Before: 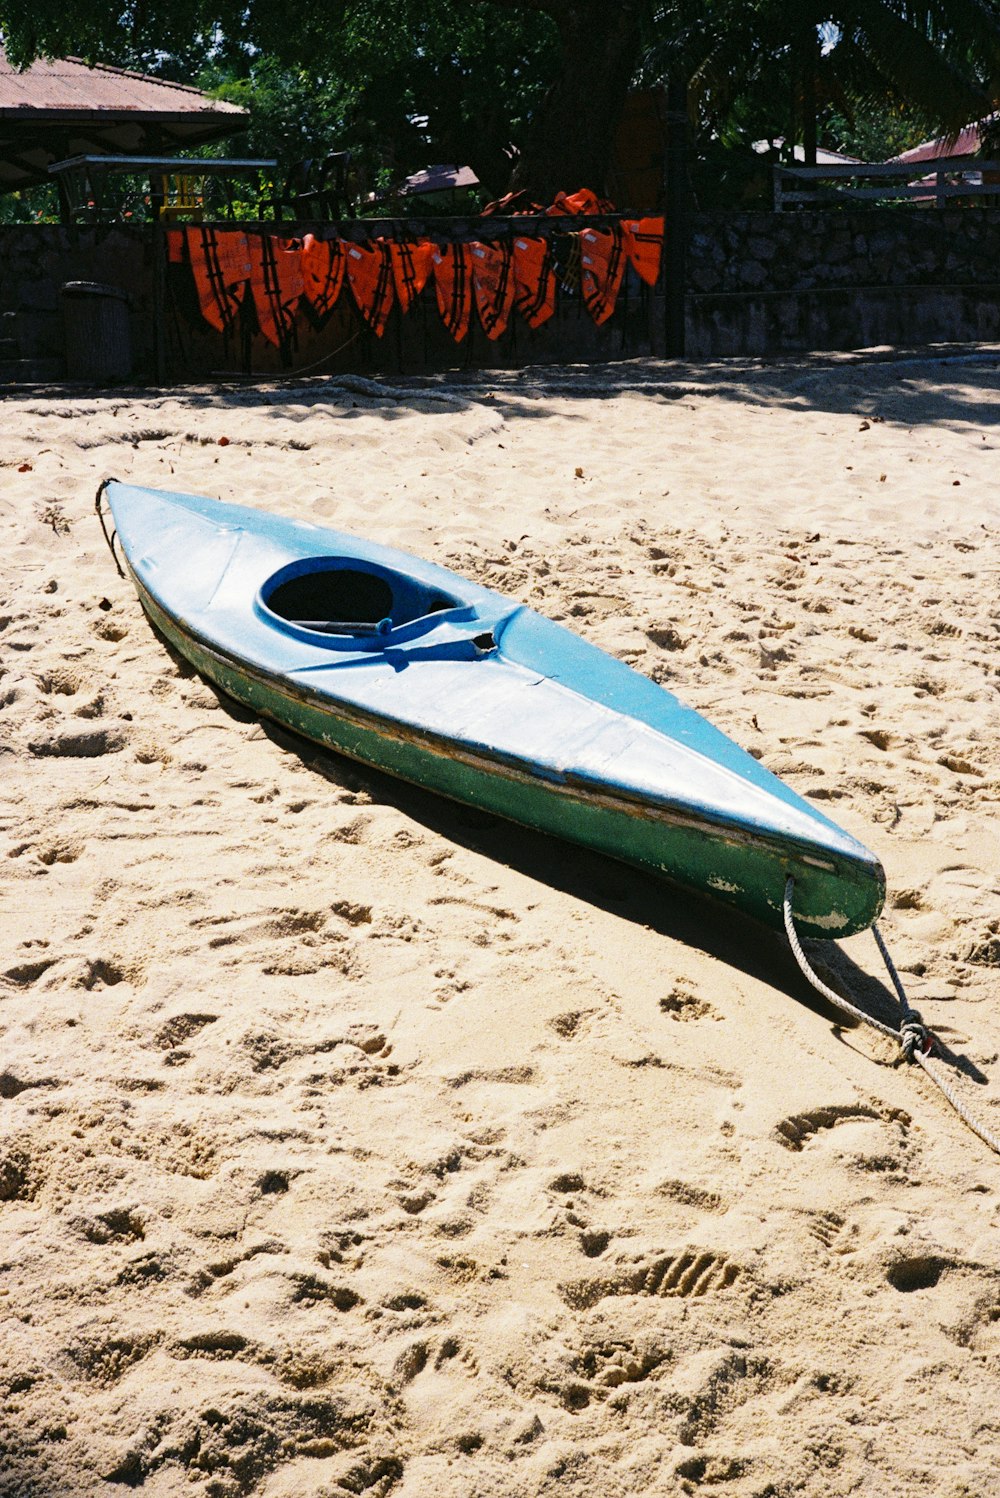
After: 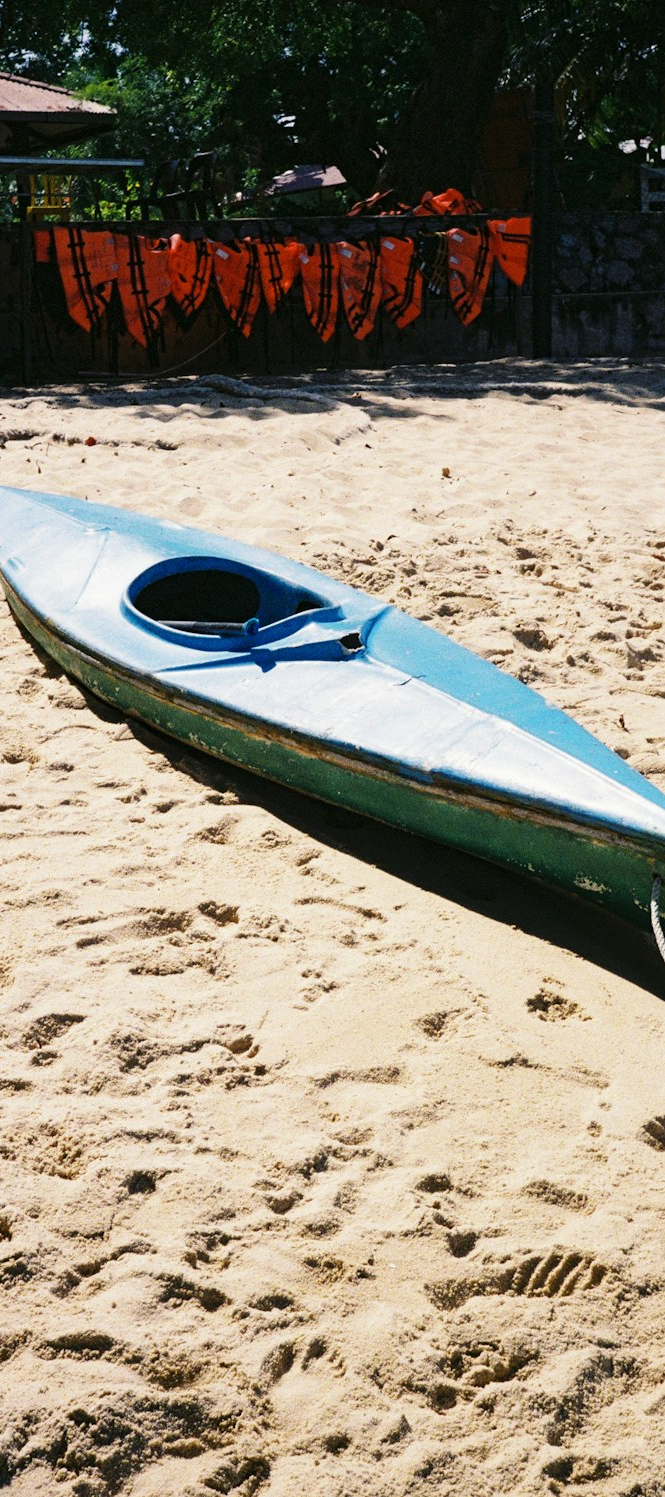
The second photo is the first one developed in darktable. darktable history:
exposure: exposure -0.027 EV, compensate highlight preservation false
crop and rotate: left 13.374%, right 20.065%
